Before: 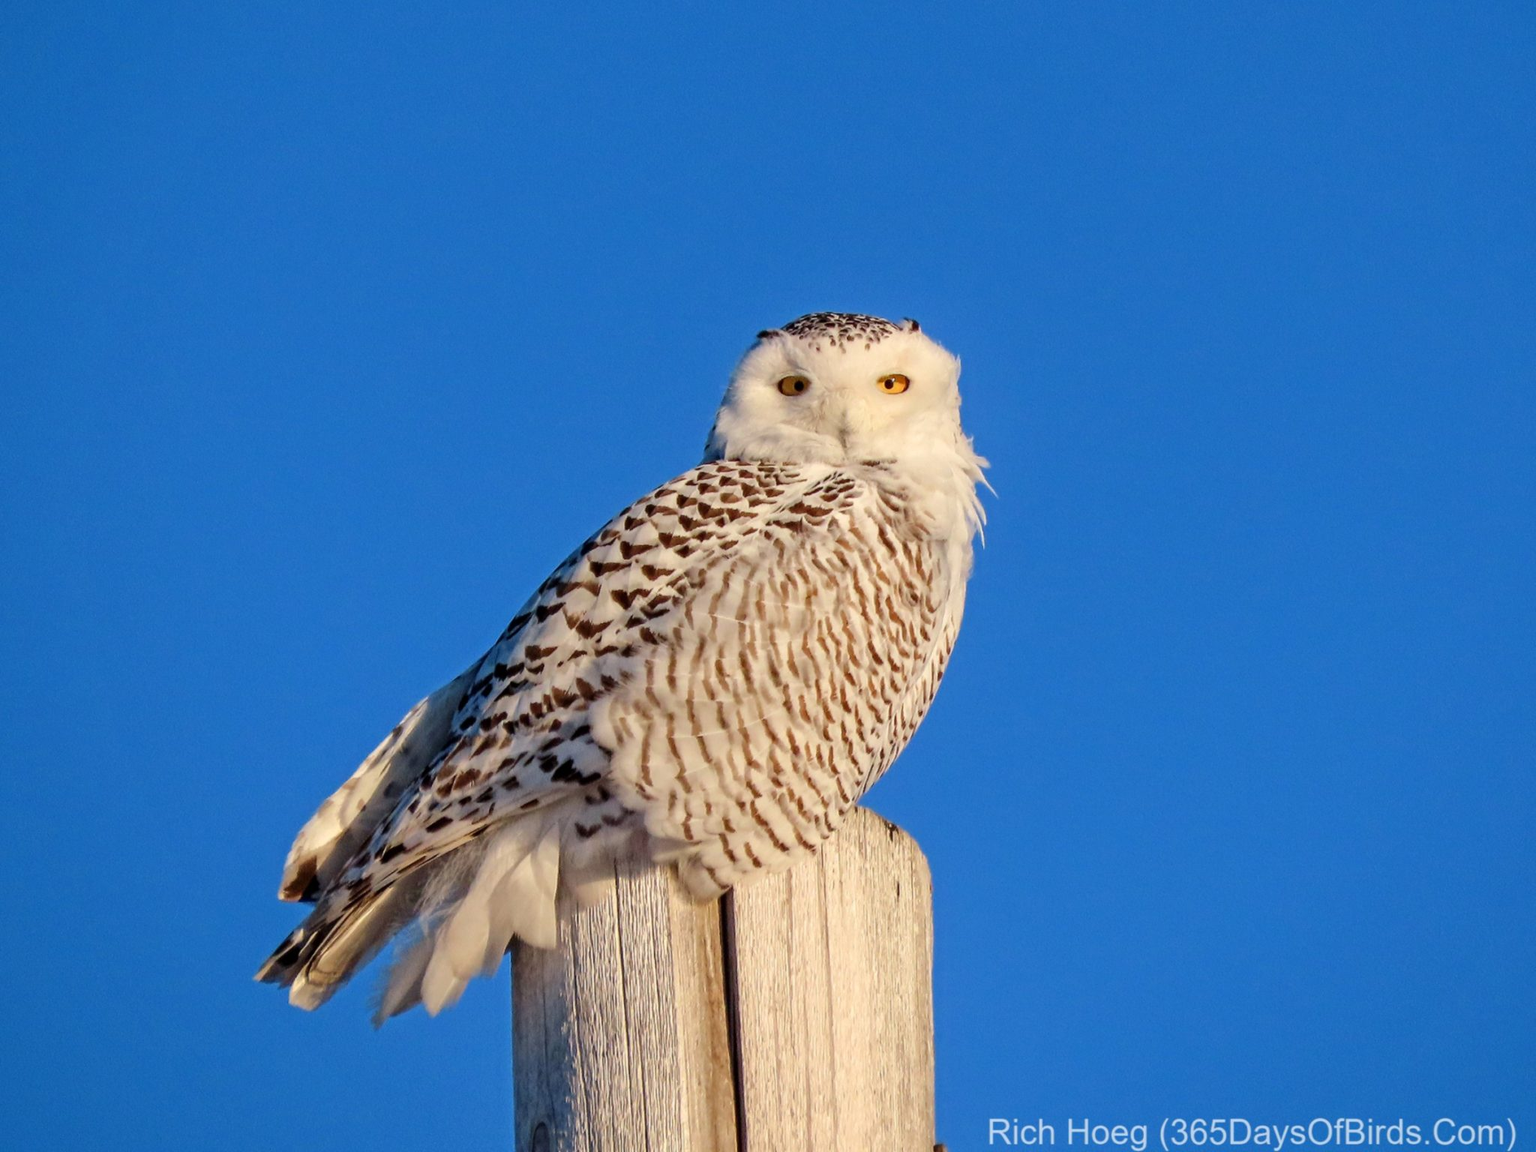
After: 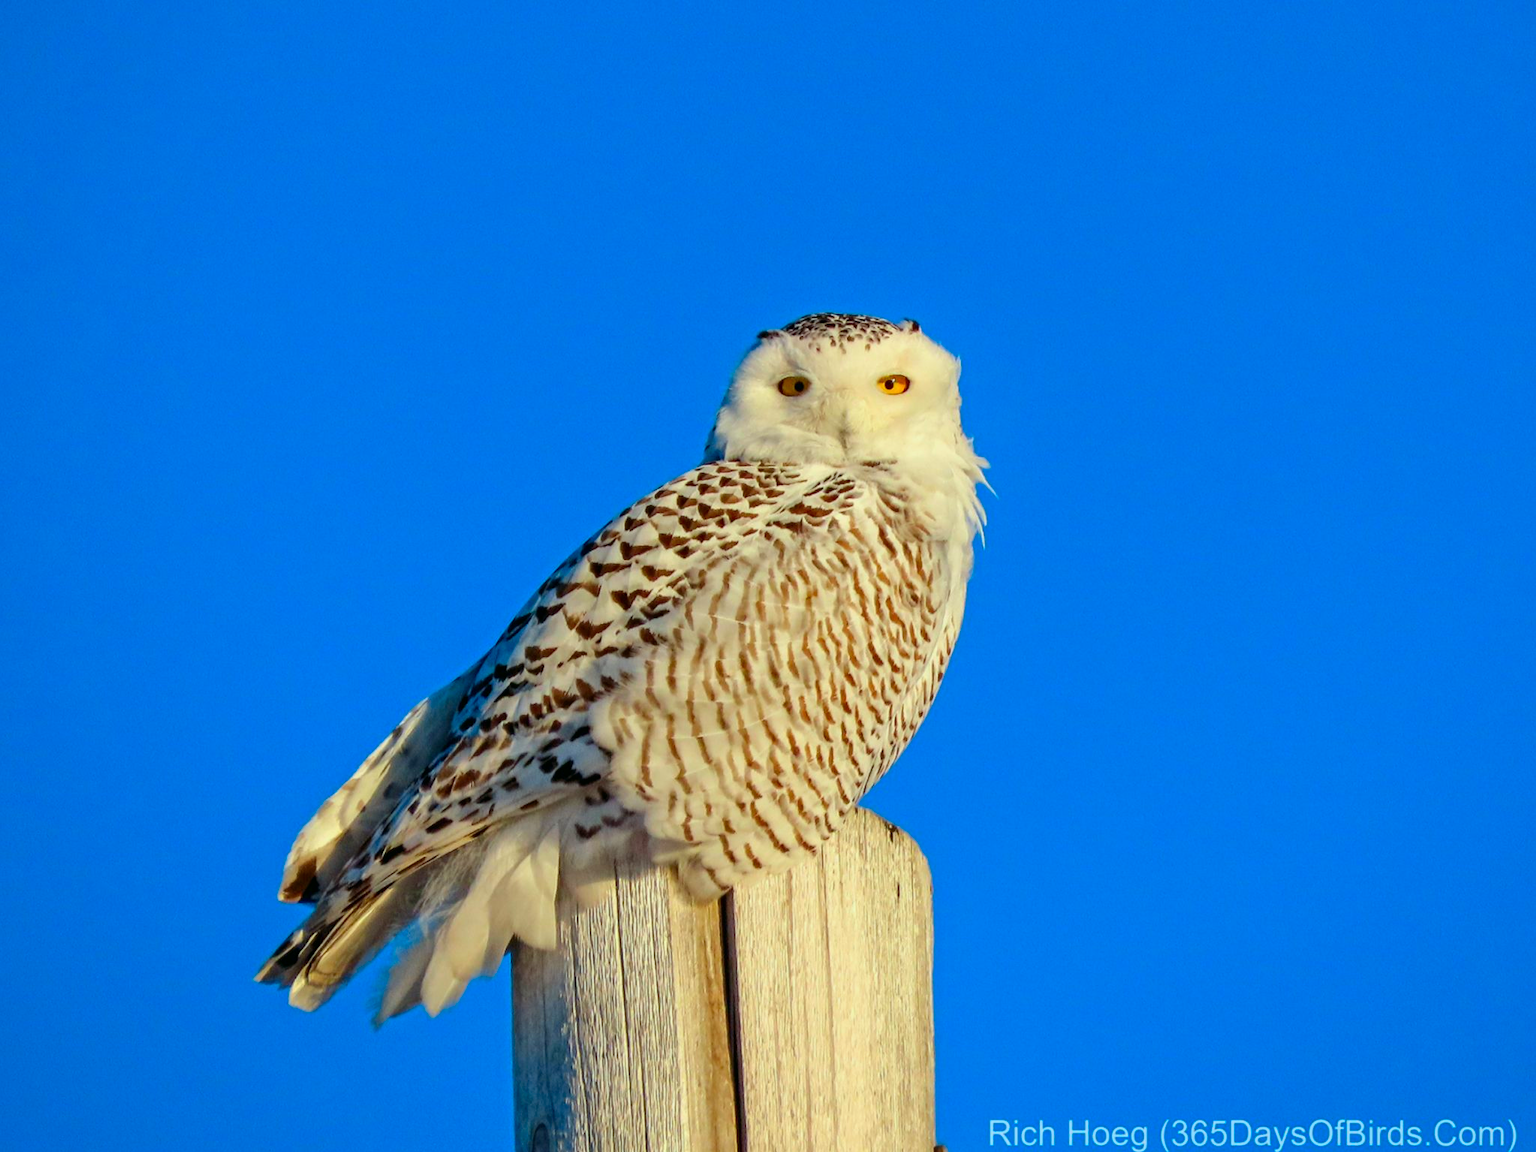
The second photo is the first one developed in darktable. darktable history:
crop and rotate: left 0.081%, bottom 0.013%
color correction: highlights a* -7.51, highlights b* 0.928, shadows a* -3.08, saturation 1.41
